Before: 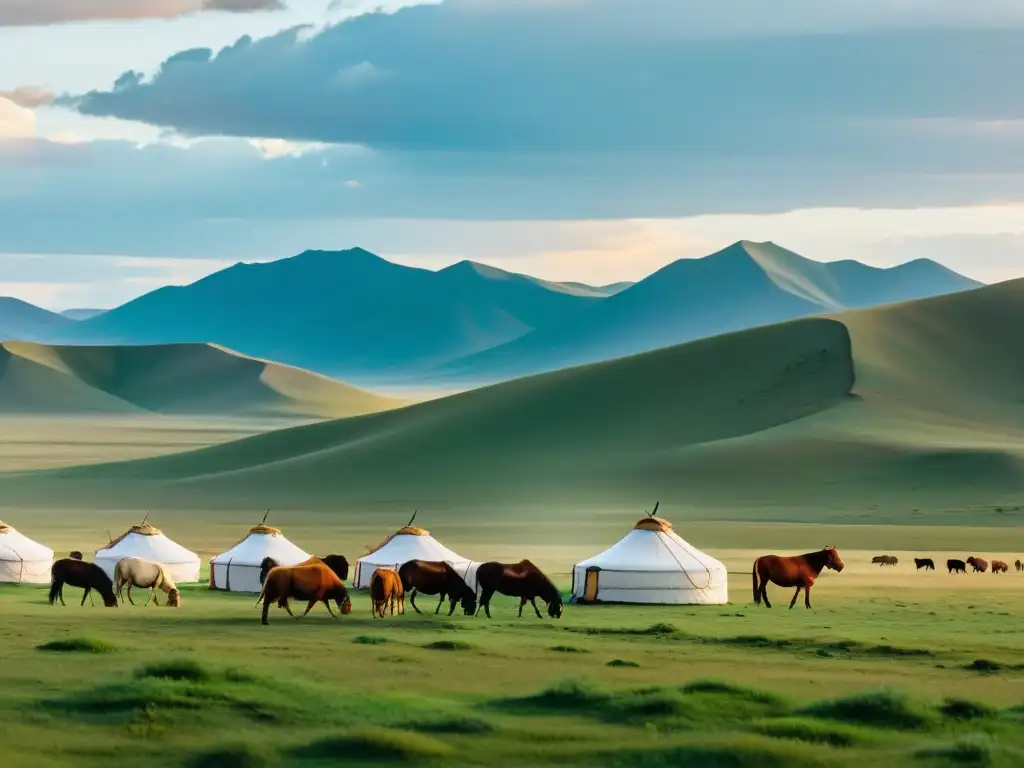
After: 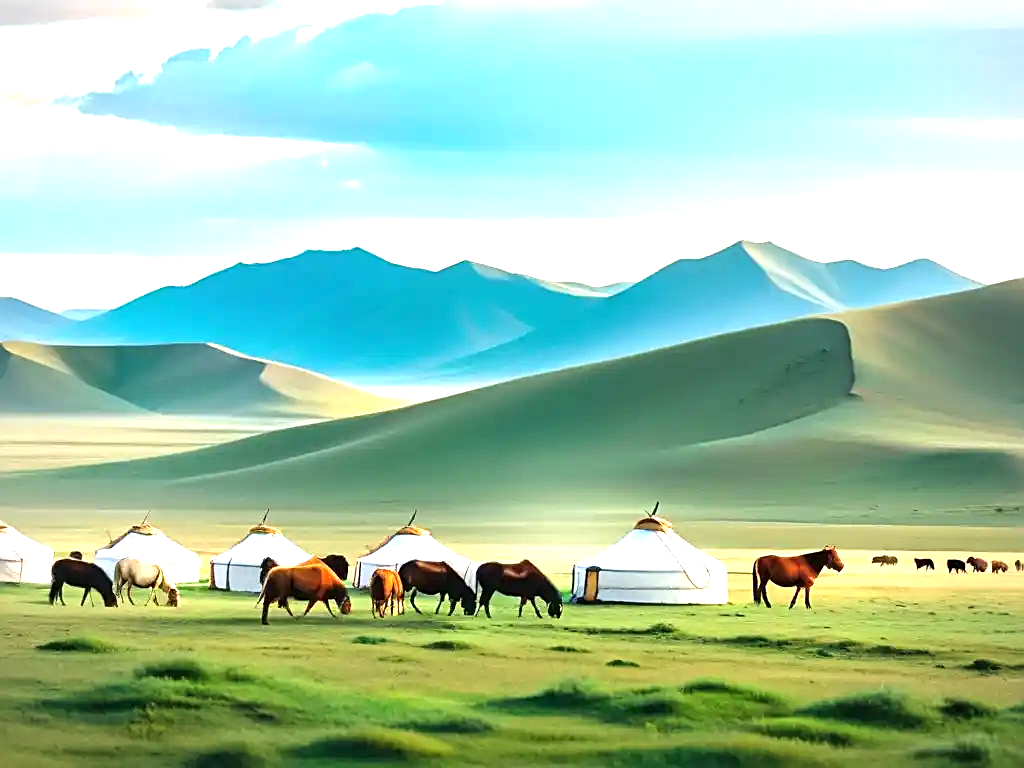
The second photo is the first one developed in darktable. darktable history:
sharpen: on, module defaults
exposure: black level correction 0, exposure 1.385 EV, compensate exposure bias true, compensate highlight preservation false
vignetting: fall-off radius 60.7%, brightness -0.43, saturation -0.194, center (0.036, -0.092)
